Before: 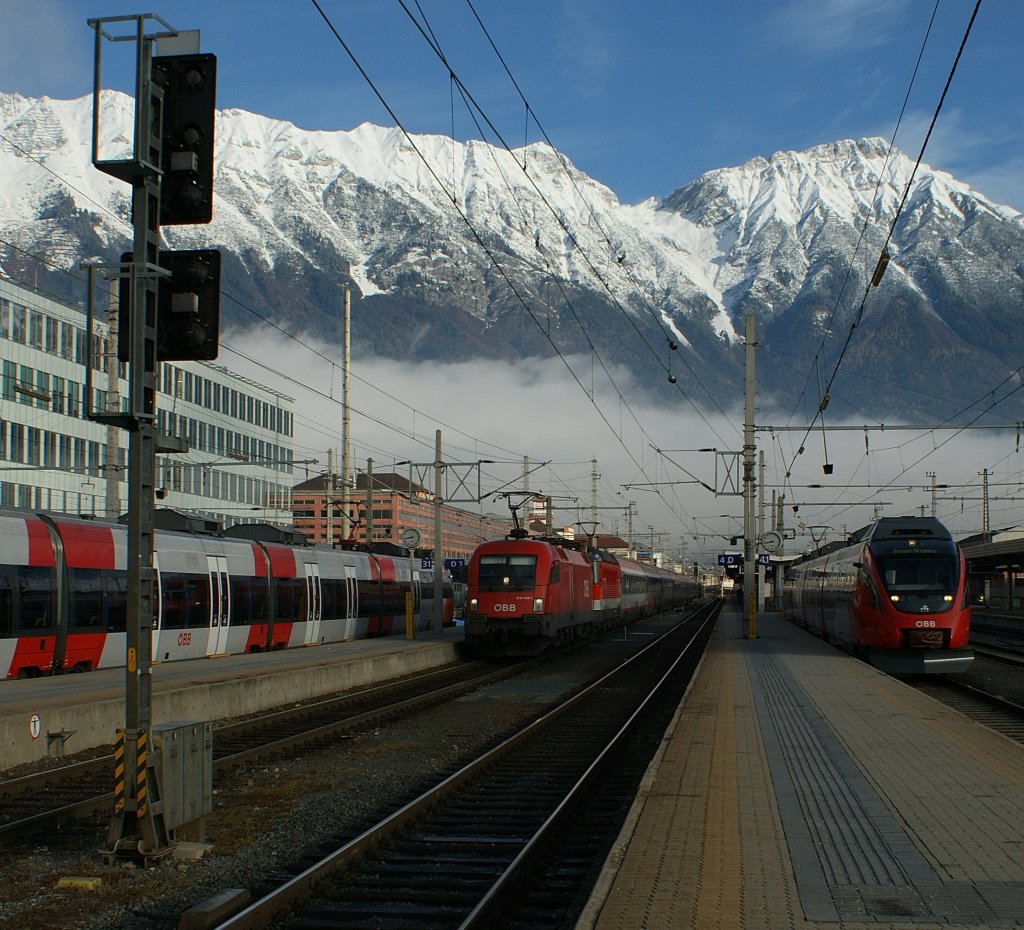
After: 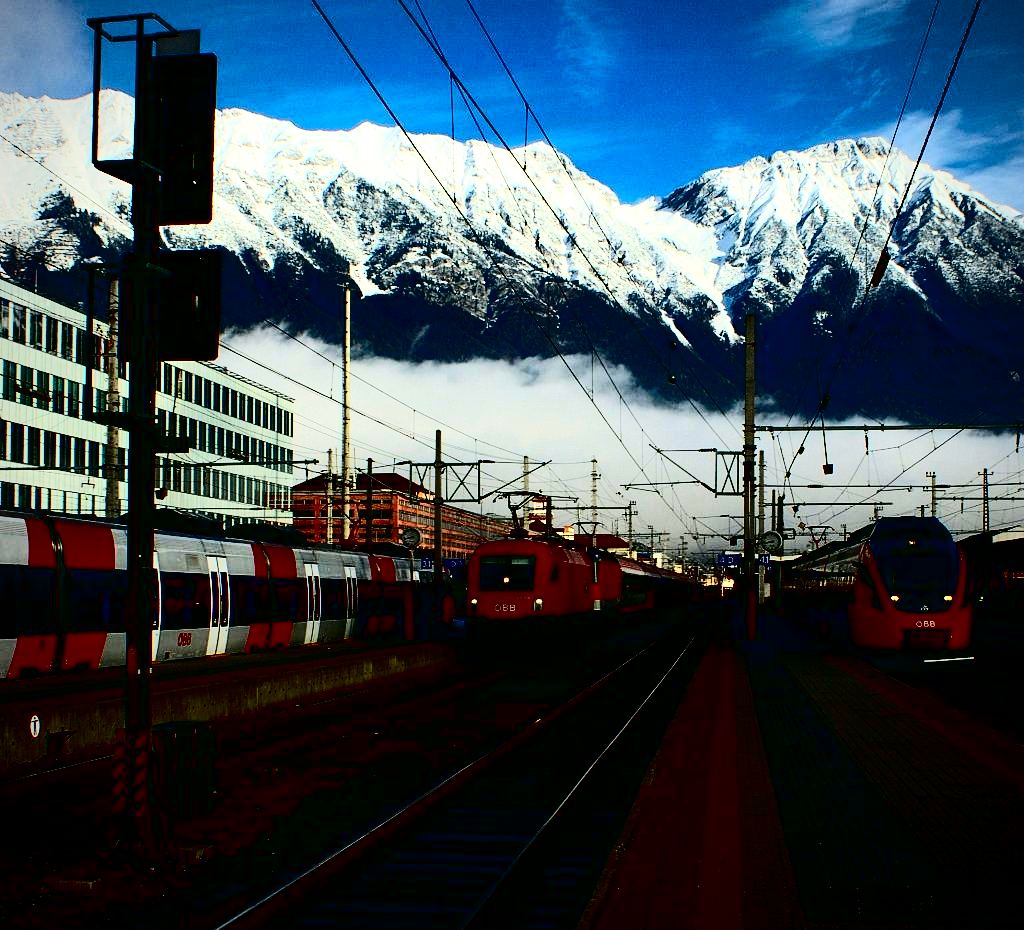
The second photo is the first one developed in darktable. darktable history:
vignetting: fall-off radius 60.99%
contrast brightness saturation: contrast 0.754, brightness -0.99, saturation 0.999
exposure: exposure 0.601 EV, compensate exposure bias true, compensate highlight preservation false
